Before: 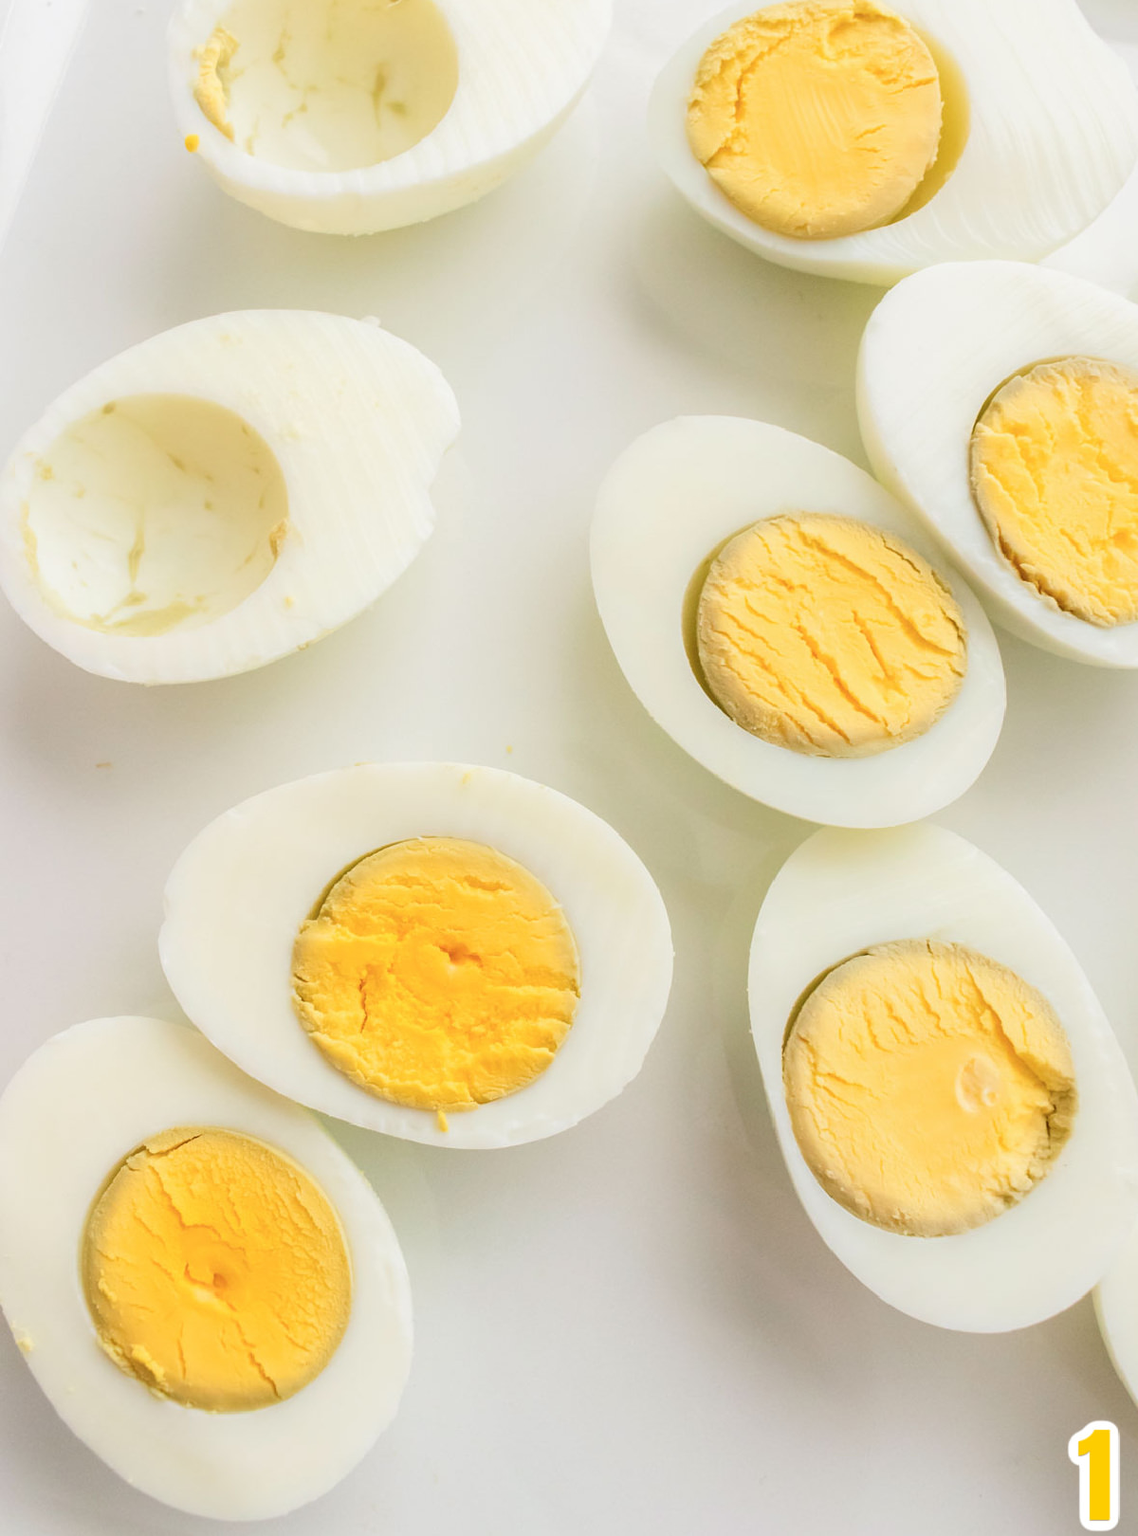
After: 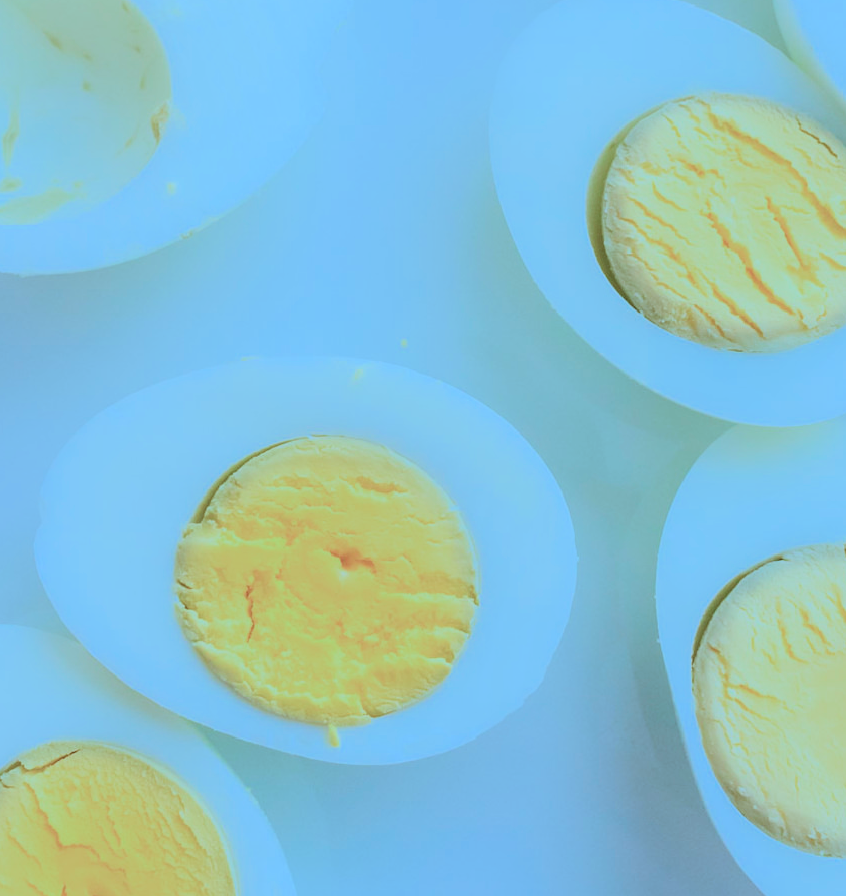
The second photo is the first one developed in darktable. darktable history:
crop: left 11.123%, top 27.61%, right 18.3%, bottom 17.034%
filmic rgb: black relative exposure -7.82 EV, white relative exposure 4.29 EV, hardness 3.86, color science v6 (2022)
tone equalizer: on, module defaults
color calibration: illuminant custom, x 0.432, y 0.395, temperature 3098 K
color correction: highlights a* -0.137, highlights b* -5.91, shadows a* -0.137, shadows b* -0.137
